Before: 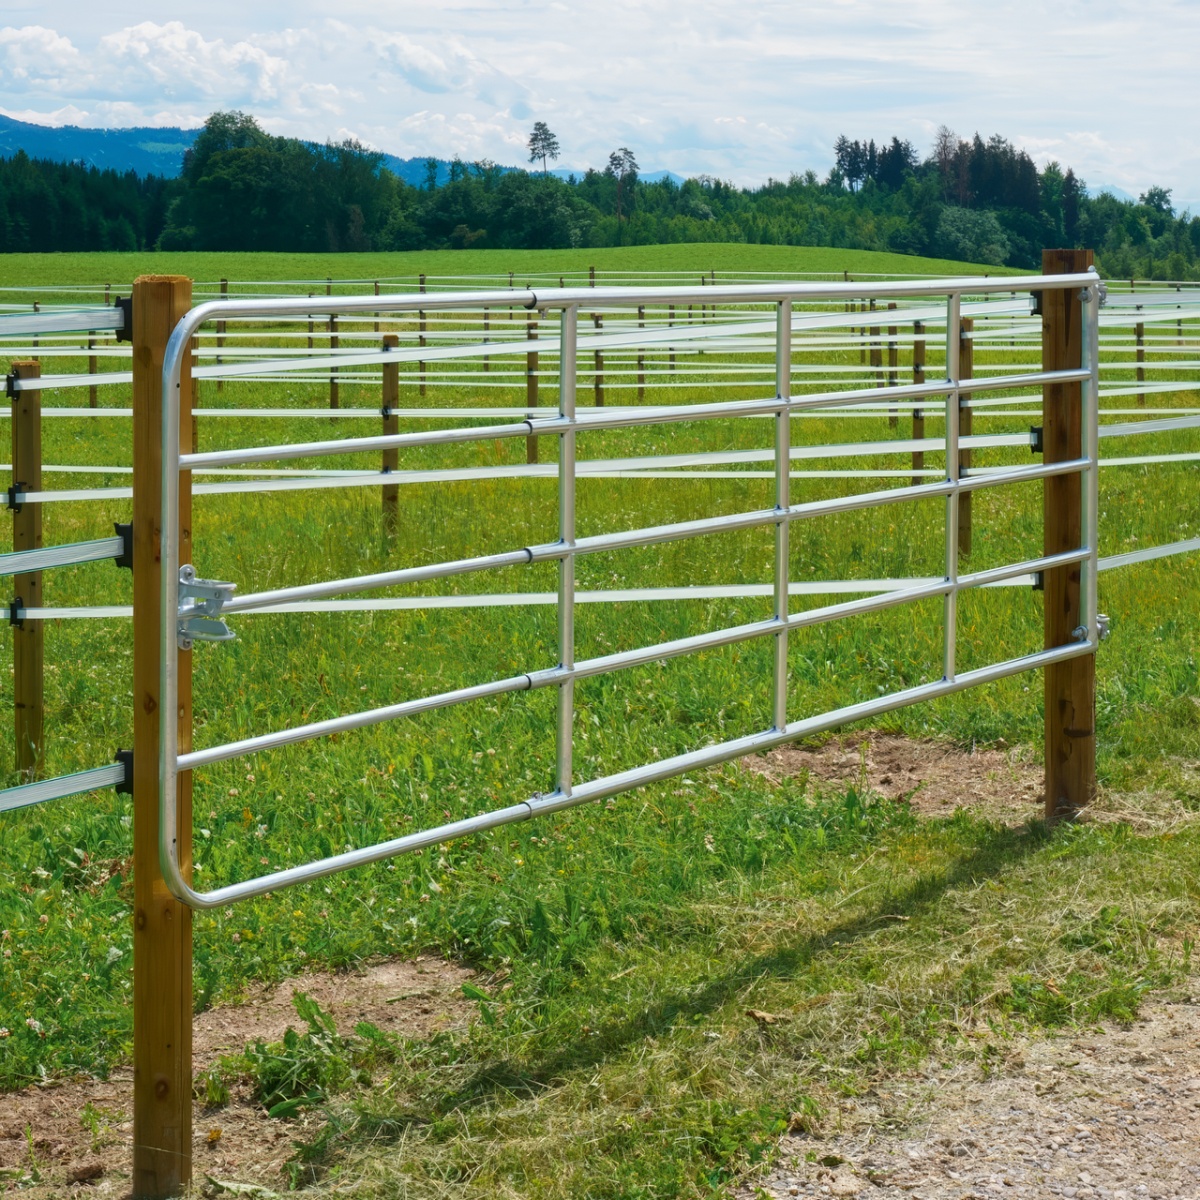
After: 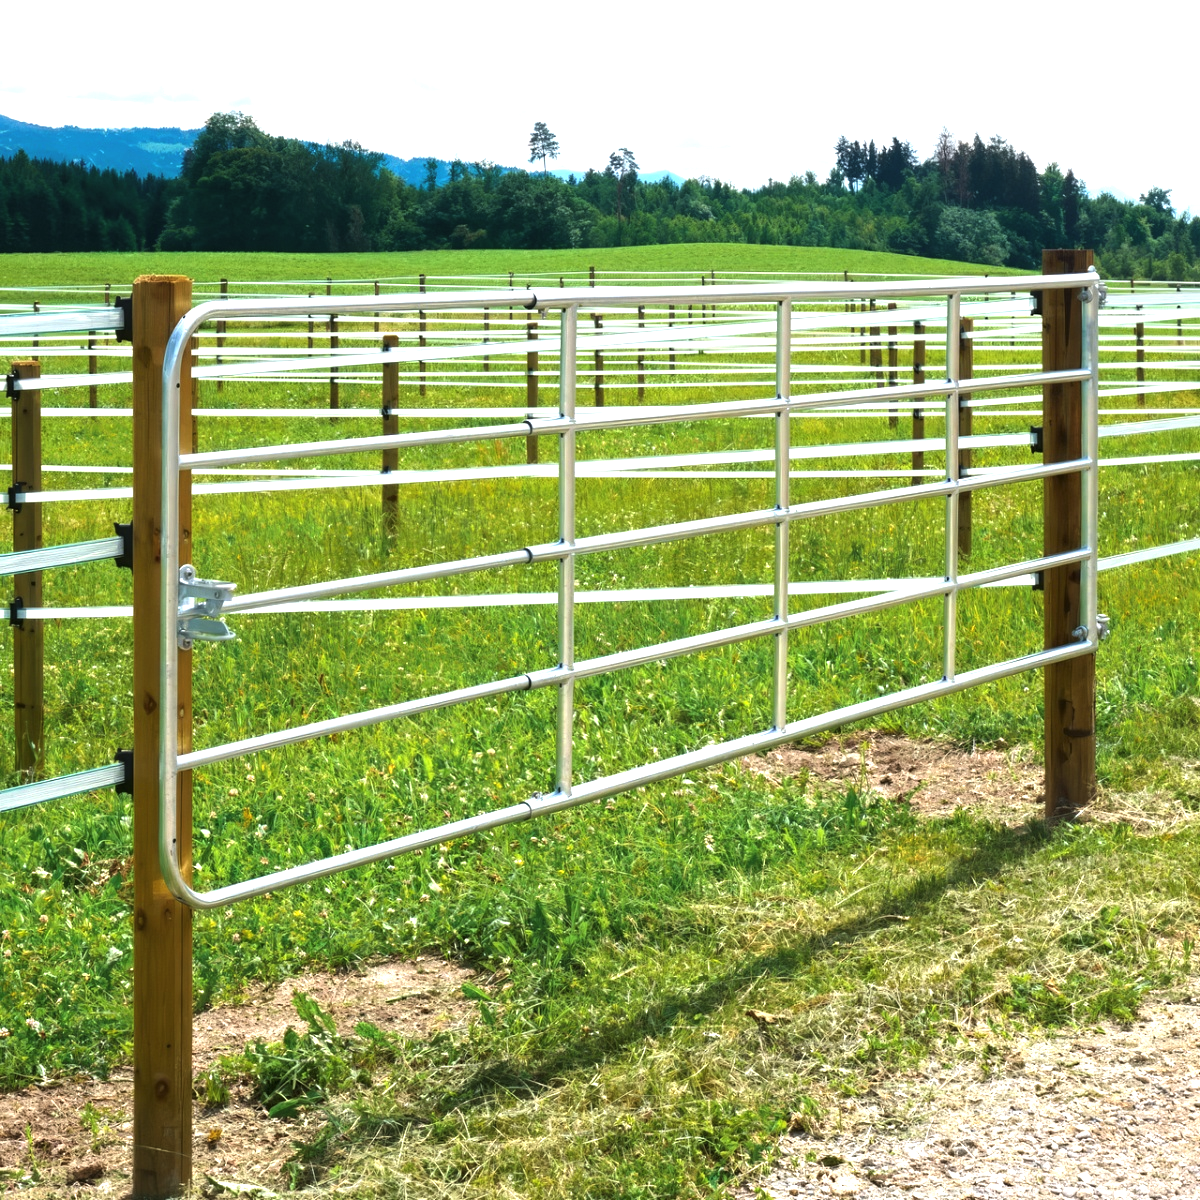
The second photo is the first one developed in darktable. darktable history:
levels: levels [0.029, 0.545, 0.971]
exposure: black level correction 0, exposure 1 EV, compensate exposure bias true, compensate highlight preservation false
